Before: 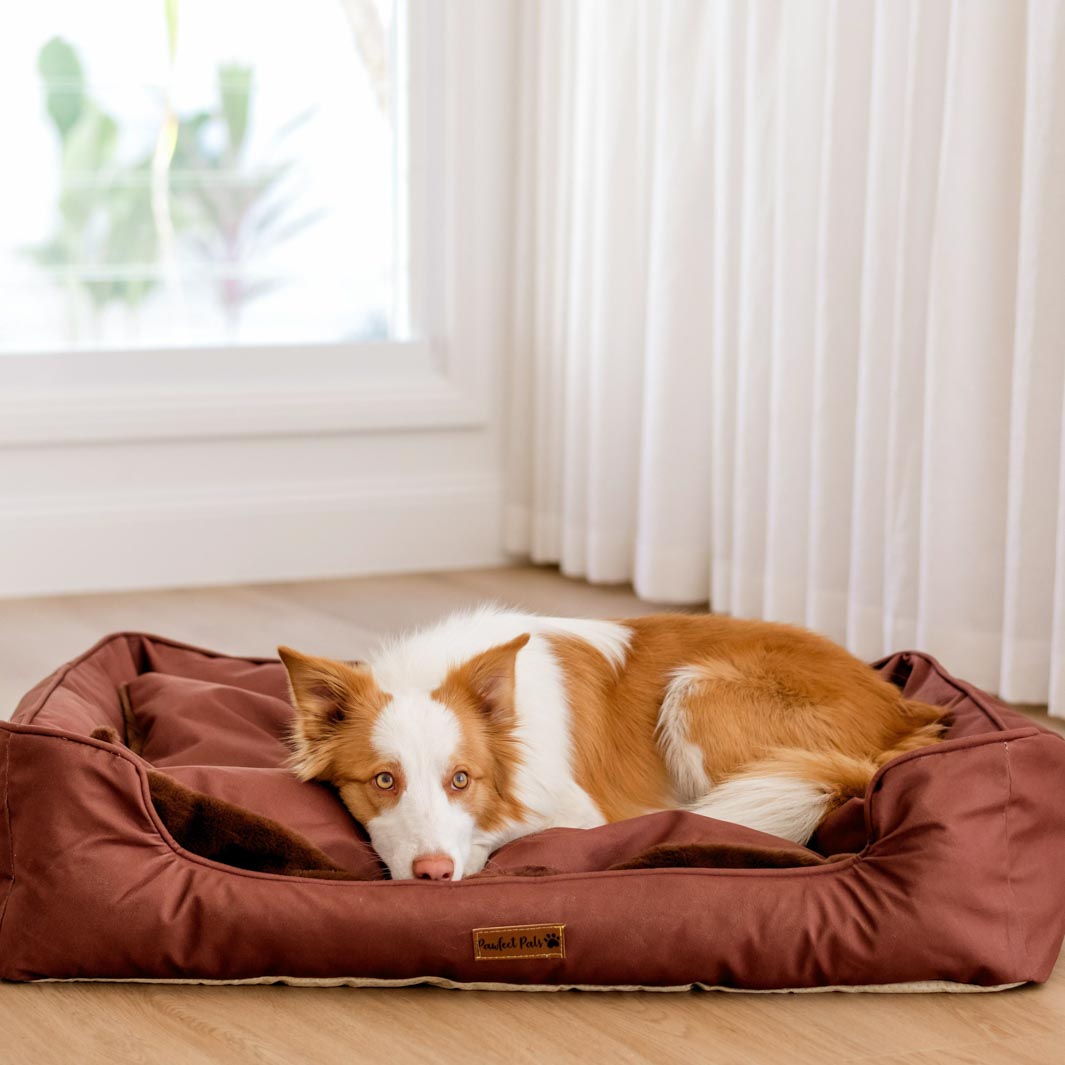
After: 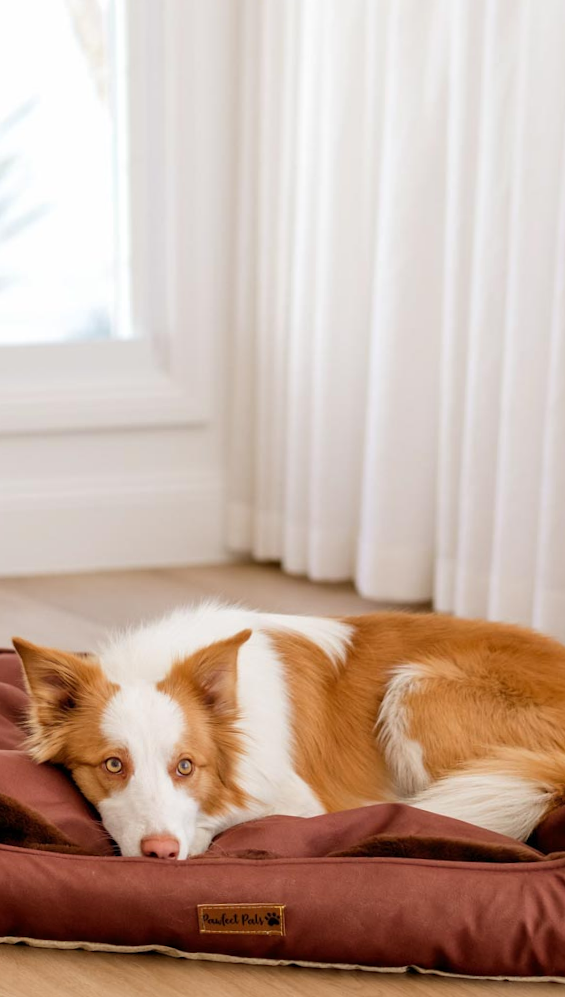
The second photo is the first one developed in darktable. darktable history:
crop: left 21.496%, right 22.254%
rotate and perspective: rotation 0.062°, lens shift (vertical) 0.115, lens shift (horizontal) -0.133, crop left 0.047, crop right 0.94, crop top 0.061, crop bottom 0.94
